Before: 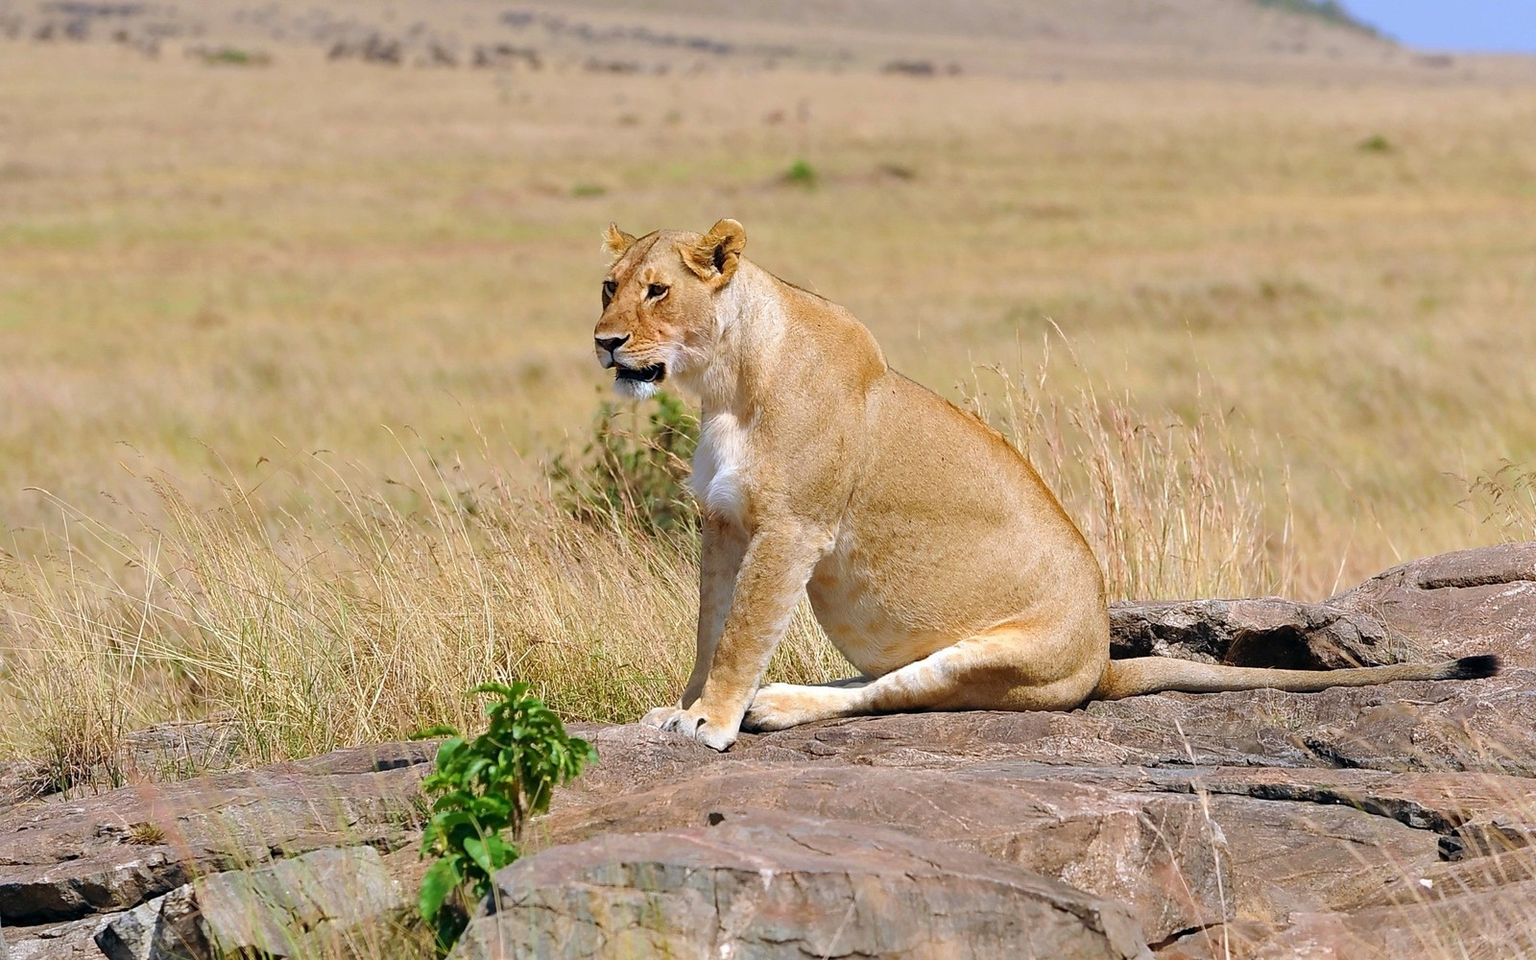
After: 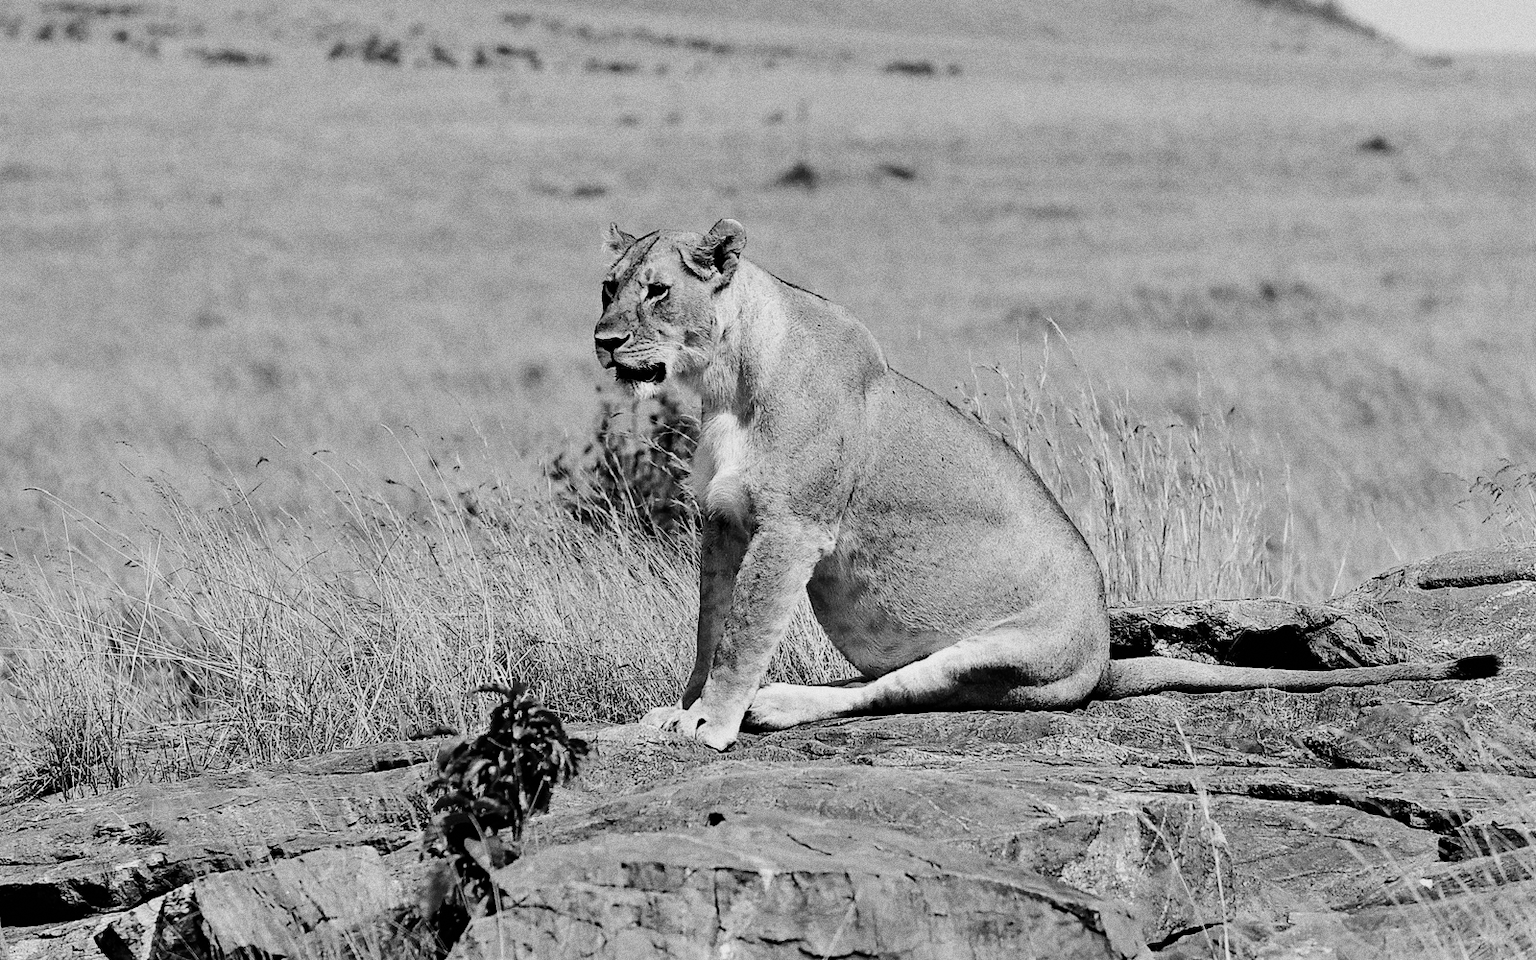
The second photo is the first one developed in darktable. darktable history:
contrast equalizer: octaves 7, y [[0.6 ×6], [0.55 ×6], [0 ×6], [0 ×6], [0 ×6]], mix 0.29
color calibration "_builtin_monochrome | ILFORD HP5+": output gray [0.253, 0.26, 0.487, 0], gray › normalize channels true, illuminant same as pipeline (D50), adaptation XYZ, x 0.346, y 0.359, gamut compression 0
color balance rgb: global offset › luminance -0.51%, perceptual saturation grading › global saturation 27.53%, perceptual saturation grading › highlights -25%, perceptual saturation grading › shadows 25%, perceptual brilliance grading › highlights 6.62%, perceptual brilliance grading › mid-tones 17.07%, perceptual brilliance grading › shadows -5.23%
grain "silver grain": coarseness 0.09 ISO, strength 40%
haze removal: adaptive false
sigmoid: contrast 1.69, skew -0.23, preserve hue 0%, red attenuation 0.1, red rotation 0.035, green attenuation 0.1, green rotation -0.017, blue attenuation 0.15, blue rotation -0.052, base primaries Rec2020
exposure "_builtin_magic lantern defaults": compensate highlight preservation false
